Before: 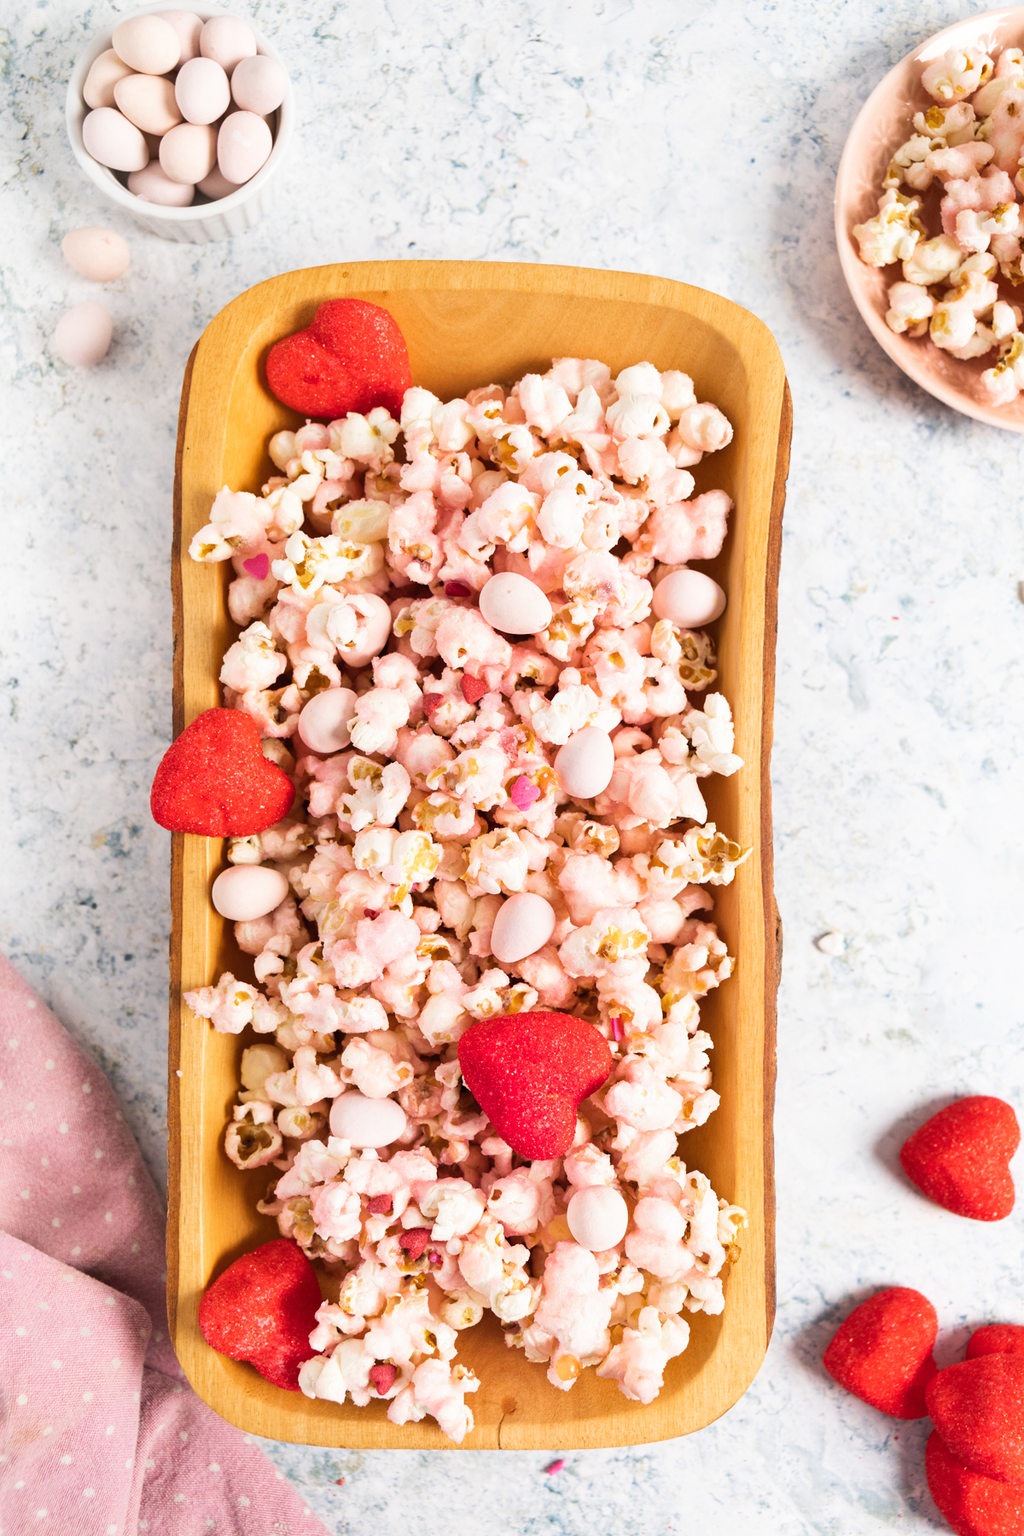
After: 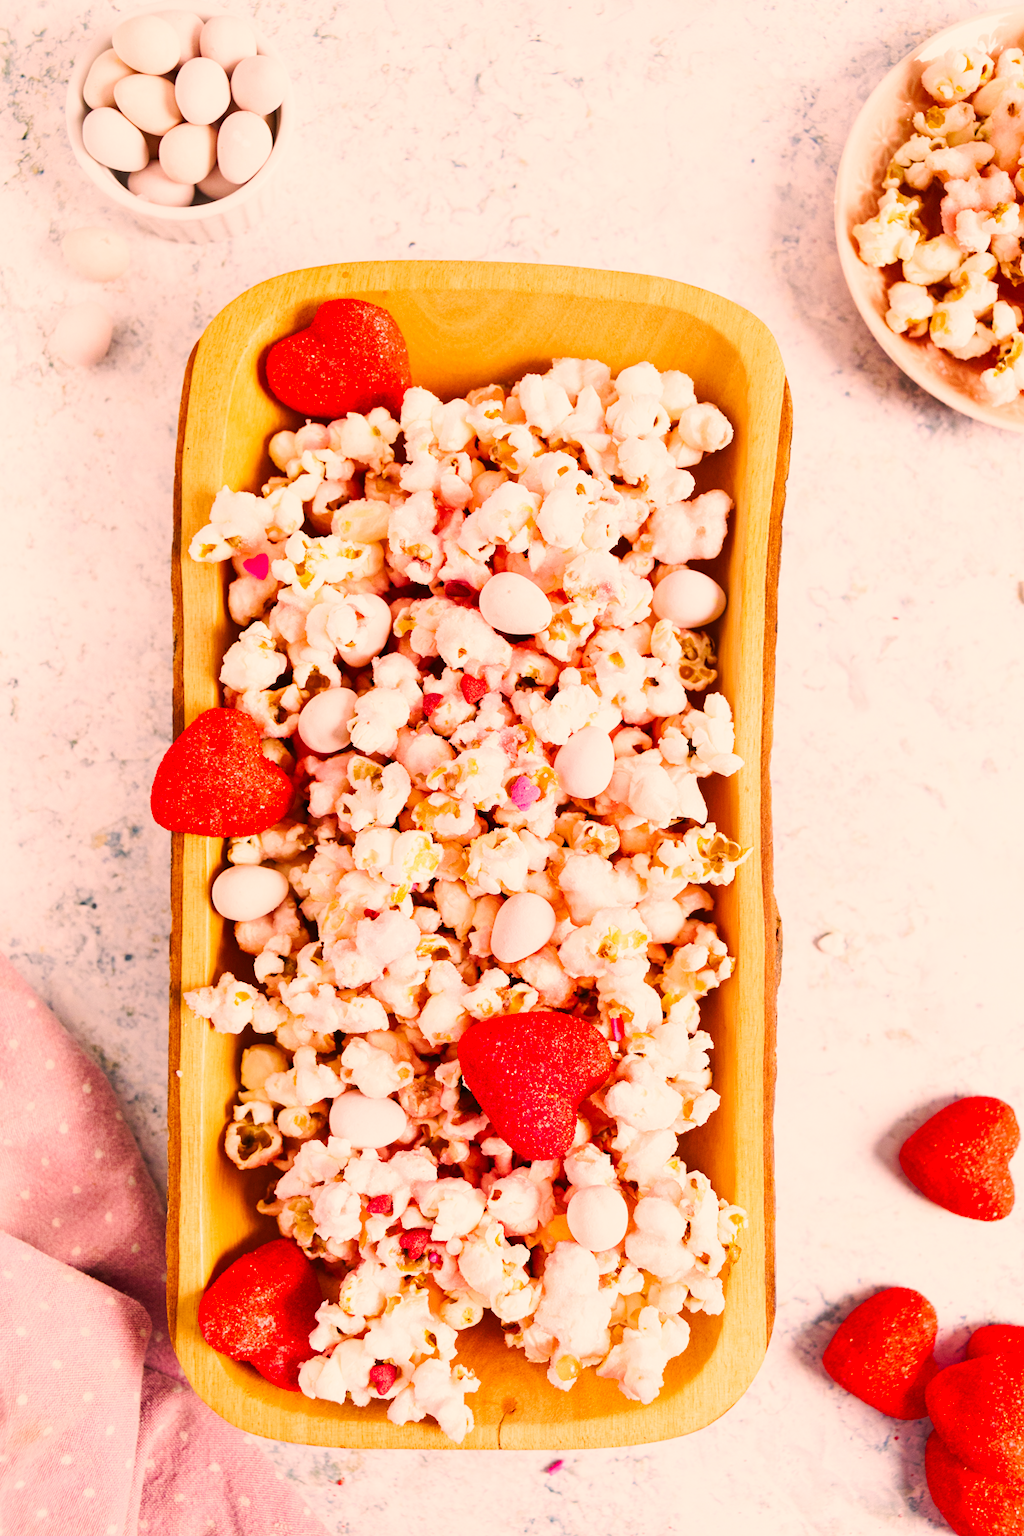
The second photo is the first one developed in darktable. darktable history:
color correction: highlights a* 11.4, highlights b* 11.75
color balance rgb: highlights gain › chroma 2.302%, highlights gain › hue 35.18°, perceptual saturation grading › global saturation 20%, perceptual saturation grading › highlights -25.714%, perceptual saturation grading › shadows 24.133%
tone curve: curves: ch0 [(0, 0) (0.003, 0.005) (0.011, 0.013) (0.025, 0.027) (0.044, 0.044) (0.069, 0.06) (0.1, 0.081) (0.136, 0.114) (0.177, 0.16) (0.224, 0.211) (0.277, 0.277) (0.335, 0.354) (0.399, 0.435) (0.468, 0.538) (0.543, 0.626) (0.623, 0.708) (0.709, 0.789) (0.801, 0.867) (0.898, 0.935) (1, 1)], preserve colors none
